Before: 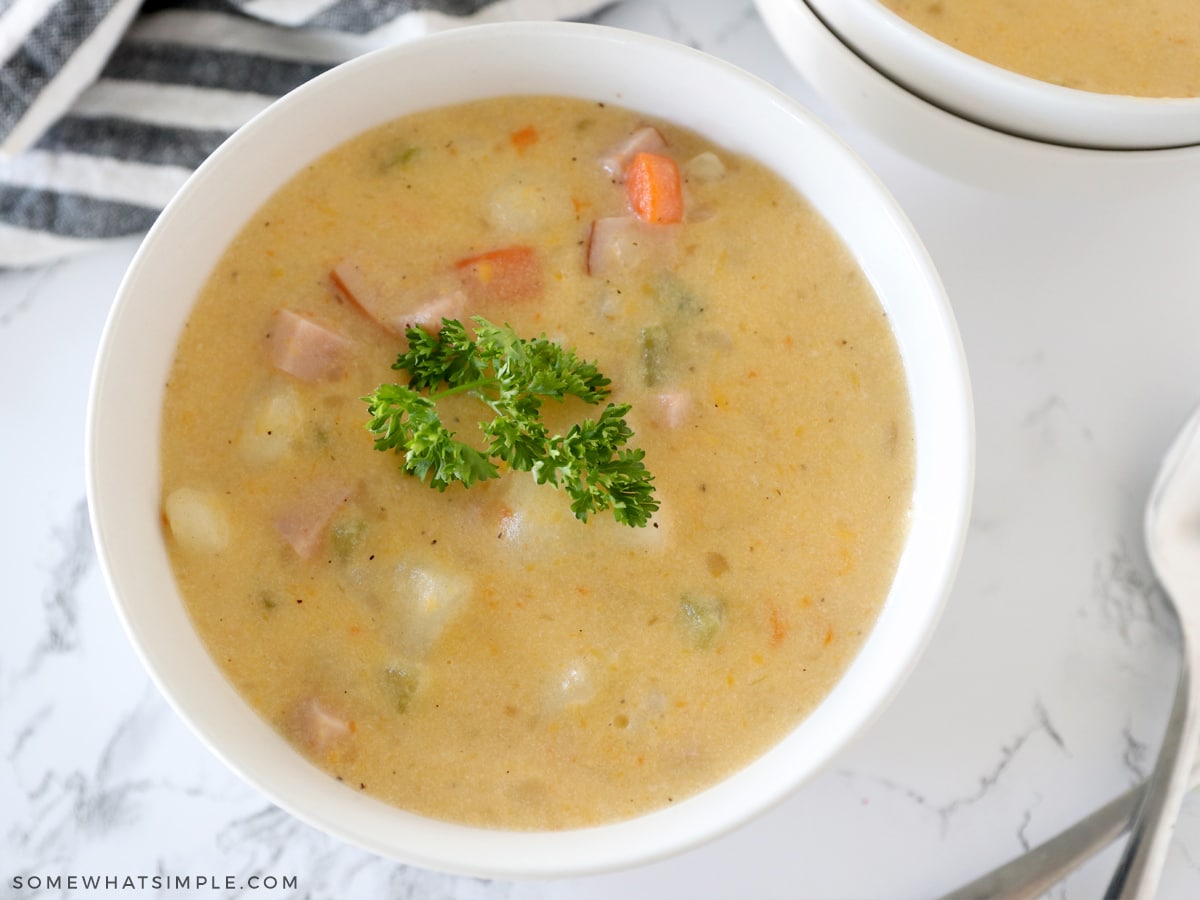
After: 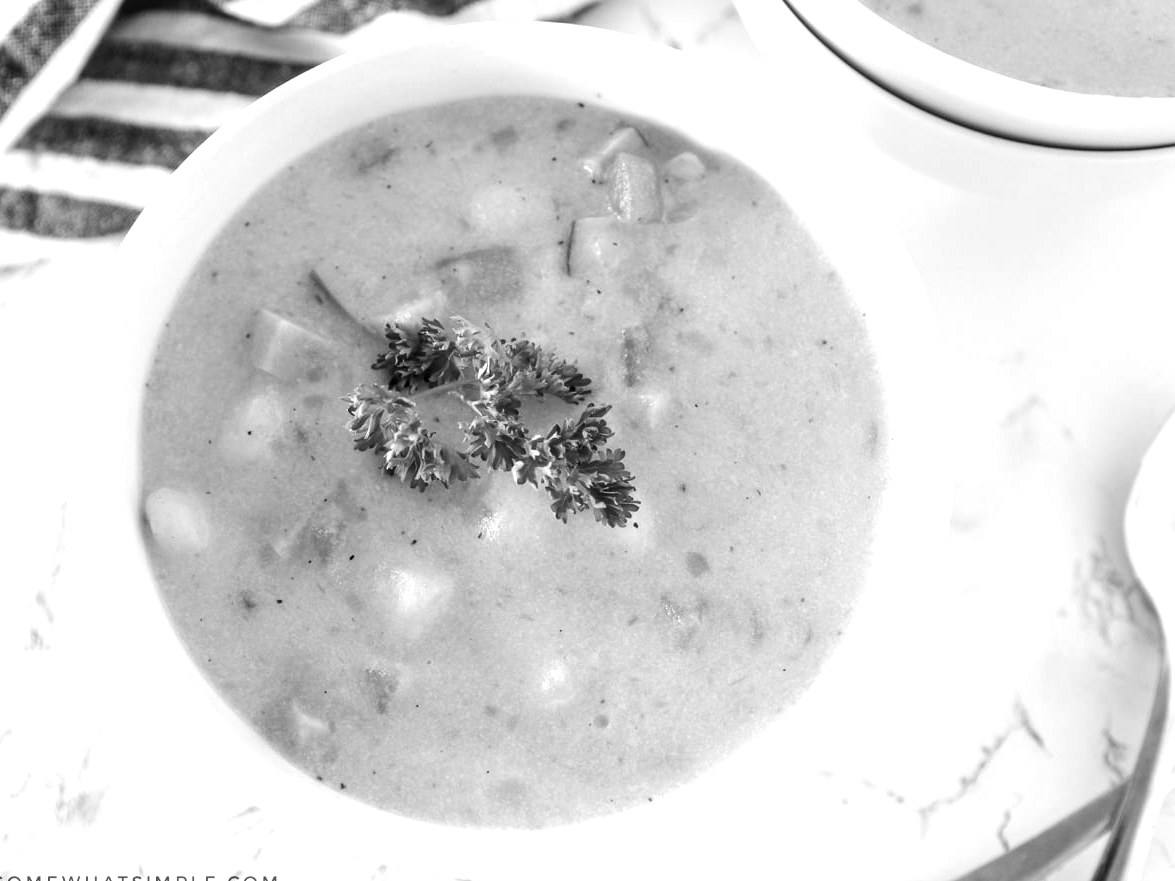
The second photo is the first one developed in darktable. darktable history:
levels: mode automatic, black 0.023%, white 99.97%, levels [0.062, 0.494, 0.925]
monochrome: a -6.99, b 35.61, size 1.4
tone equalizer: -8 EV -0.75 EV, -7 EV -0.7 EV, -6 EV -0.6 EV, -5 EV -0.4 EV, -3 EV 0.4 EV, -2 EV 0.6 EV, -1 EV 0.7 EV, +0 EV 0.75 EV, edges refinement/feathering 500, mask exposure compensation -1.57 EV, preserve details no
local contrast: on, module defaults
crop: left 1.743%, right 0.268%, bottom 2.011%
